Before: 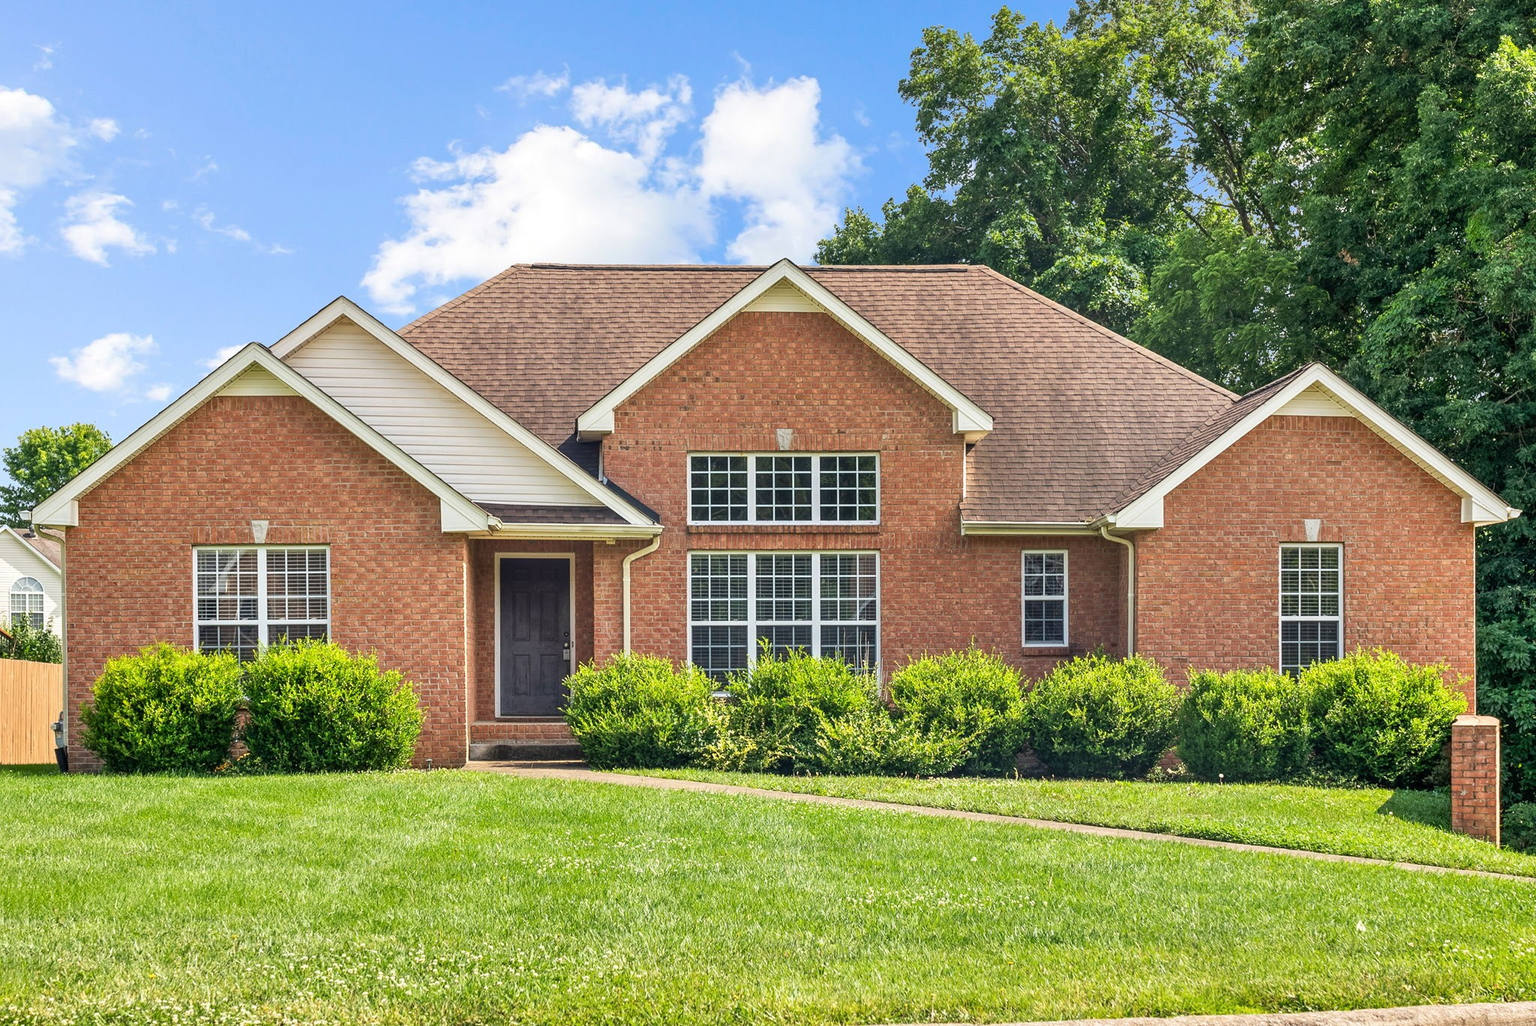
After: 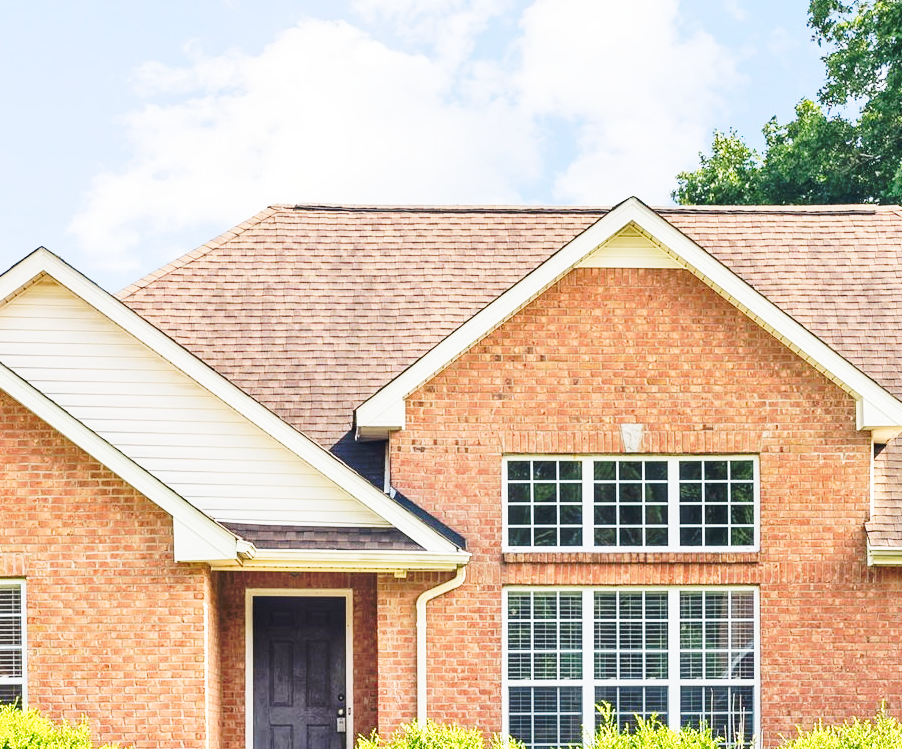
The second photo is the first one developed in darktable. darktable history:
crop: left 20.248%, top 10.86%, right 35.675%, bottom 34.321%
tone curve: curves: ch0 [(0, 0) (0.003, 0.003) (0.011, 0.013) (0.025, 0.029) (0.044, 0.052) (0.069, 0.082) (0.1, 0.118) (0.136, 0.161) (0.177, 0.21) (0.224, 0.27) (0.277, 0.38) (0.335, 0.49) (0.399, 0.594) (0.468, 0.692) (0.543, 0.794) (0.623, 0.857) (0.709, 0.919) (0.801, 0.955) (0.898, 0.978) (1, 1)], preserve colors none
